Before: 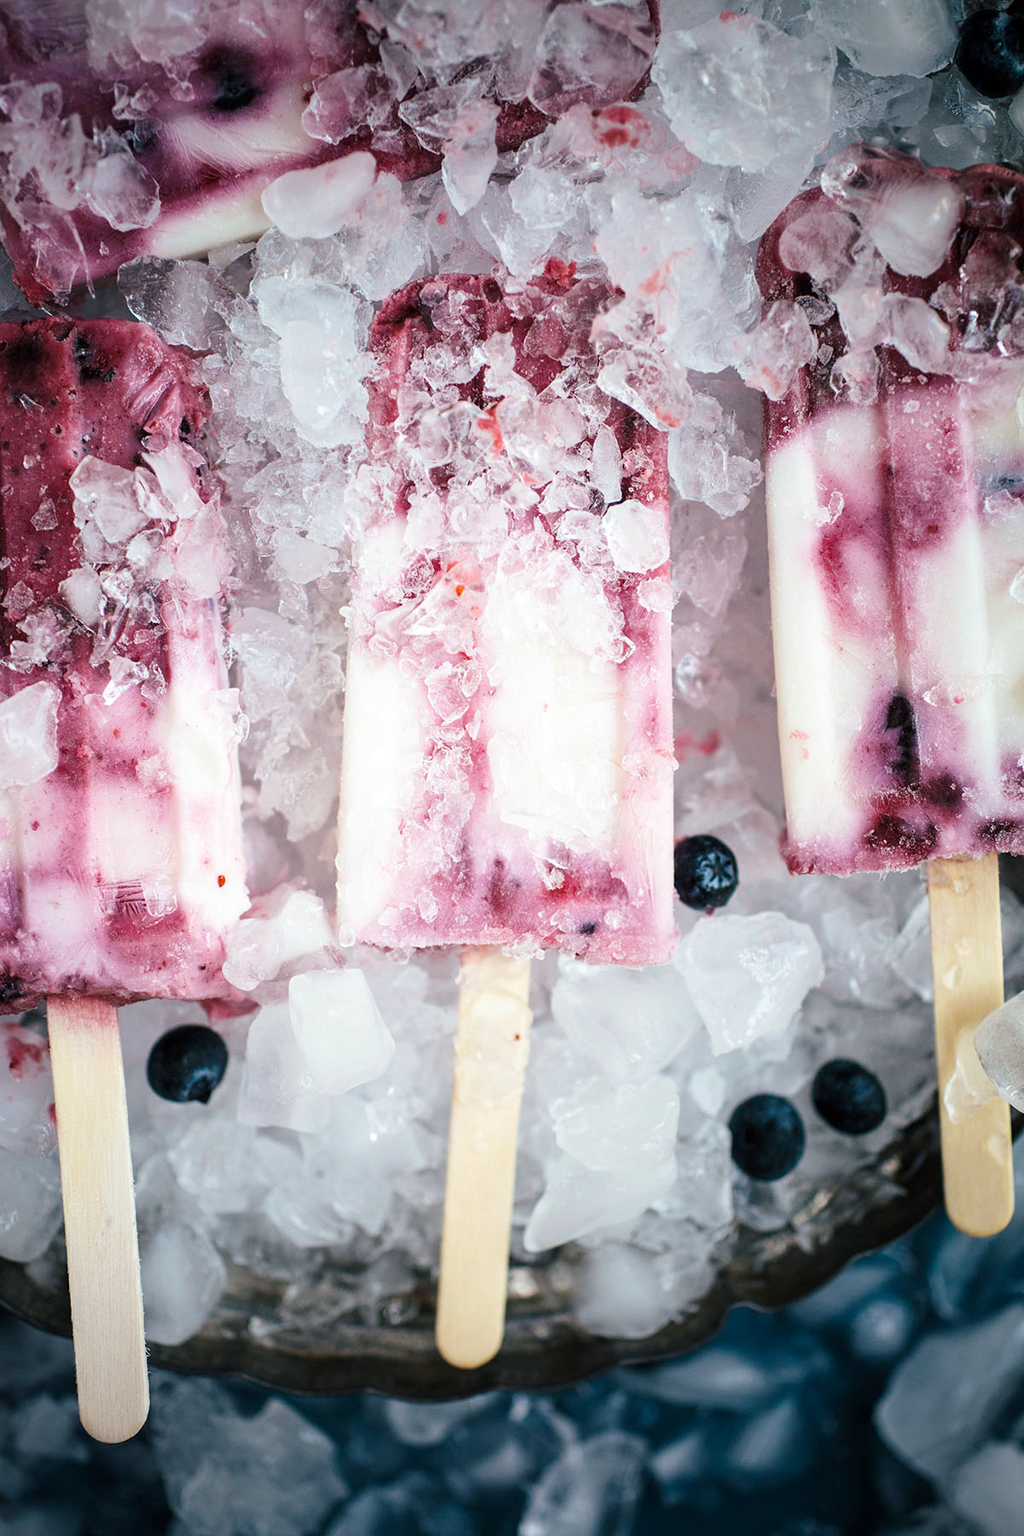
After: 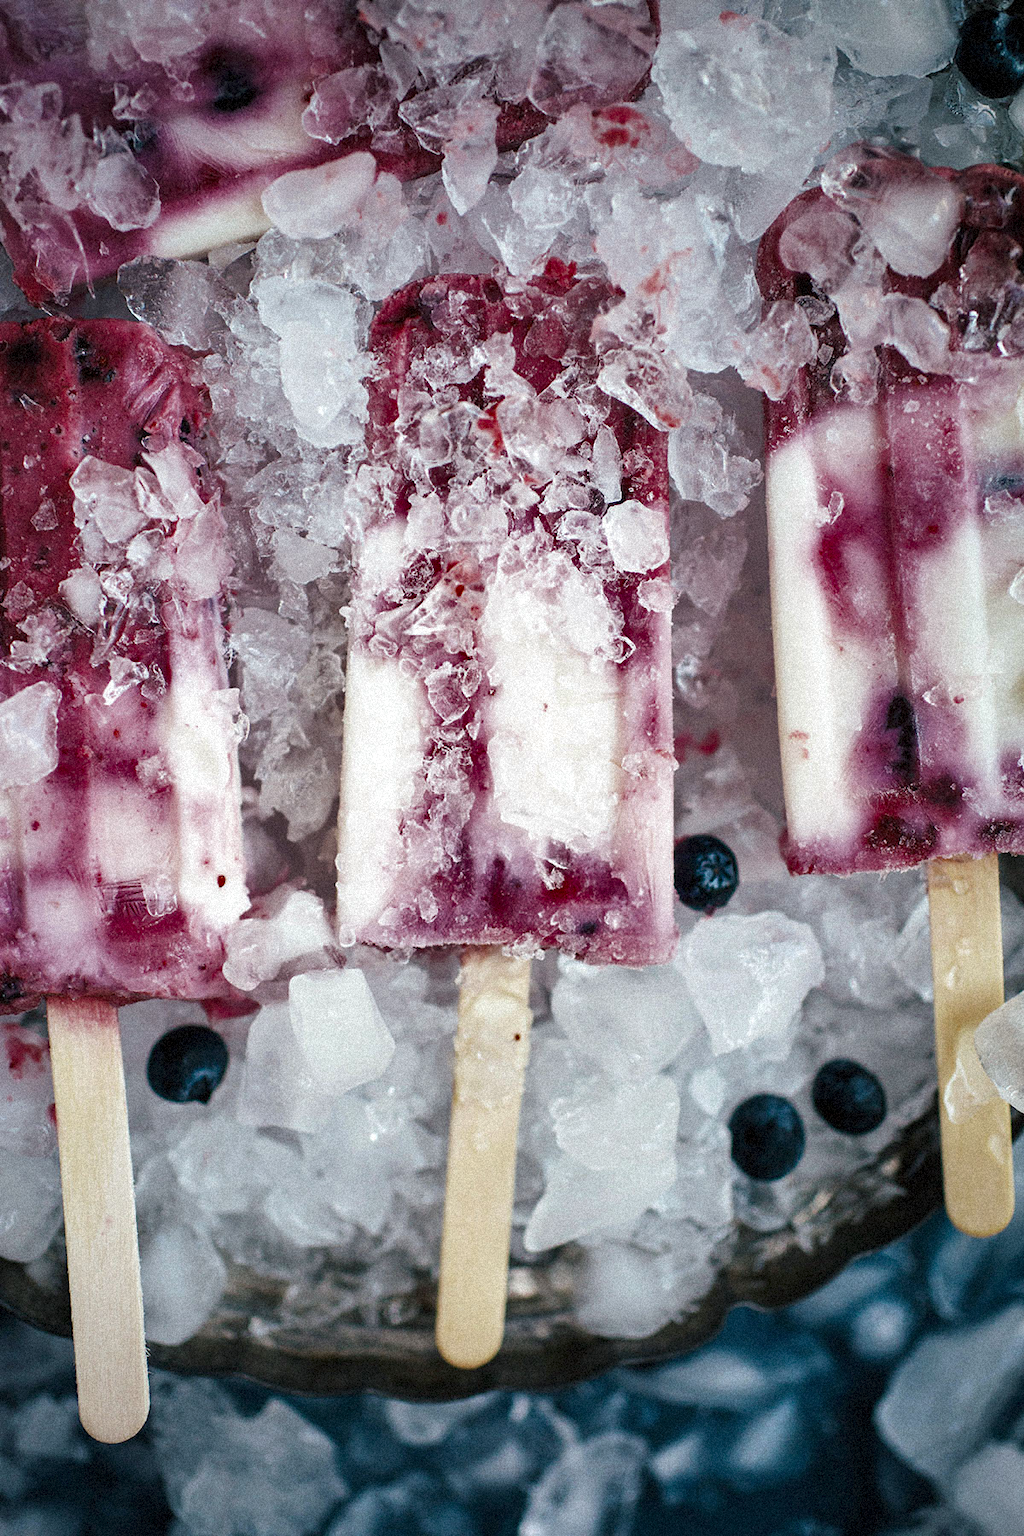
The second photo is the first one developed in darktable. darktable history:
color zones: curves: ch0 [(0.27, 0.396) (0.563, 0.504) (0.75, 0.5) (0.787, 0.307)]
grain: coarseness 9.38 ISO, strength 34.99%, mid-tones bias 0%
shadows and highlights: radius 108.52, shadows 44.07, highlights -67.8, low approximation 0.01, soften with gaussian
